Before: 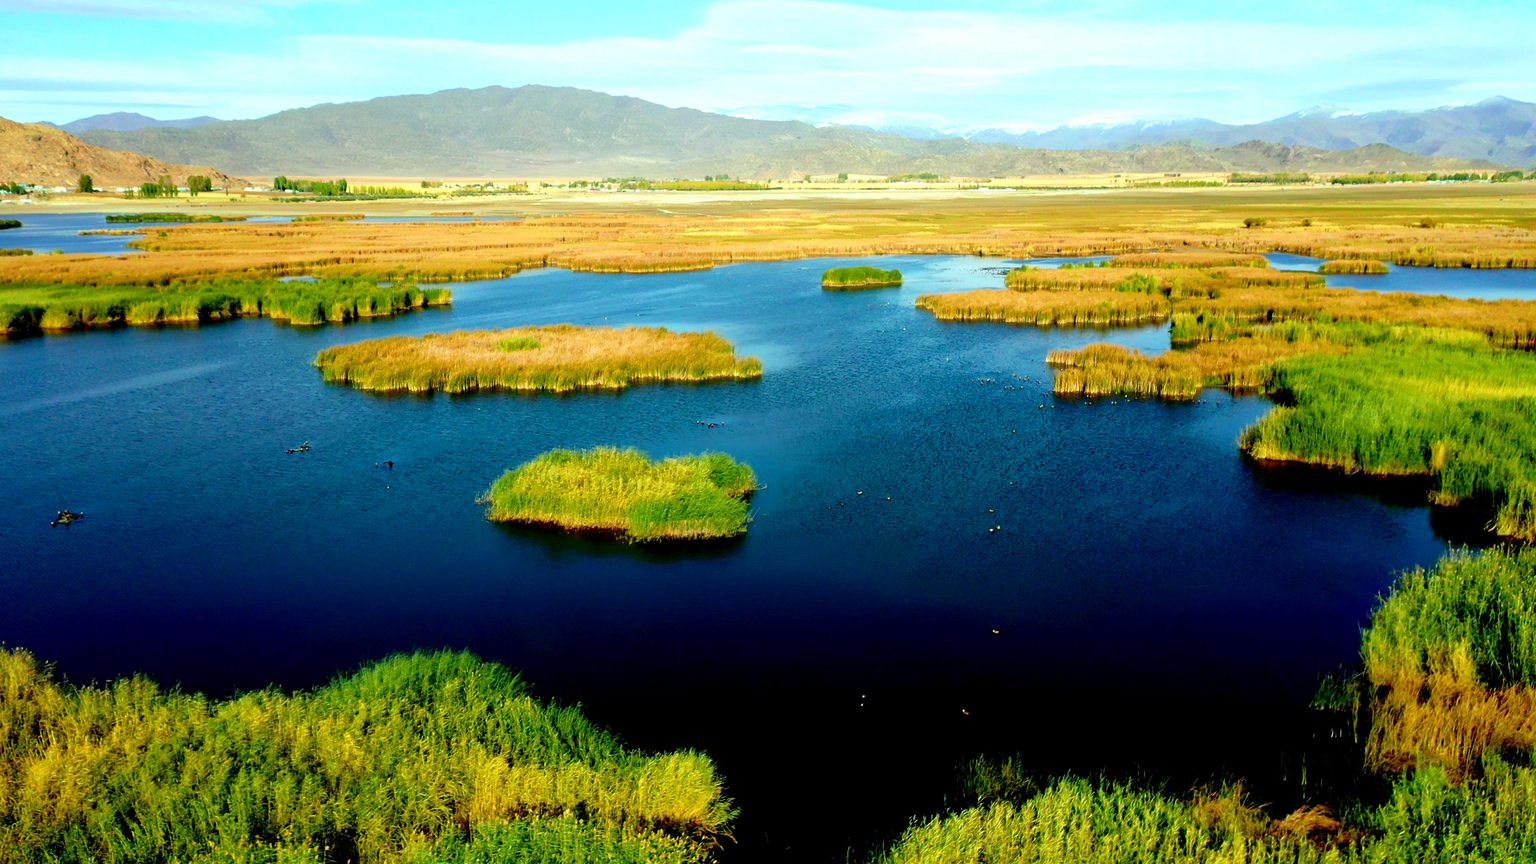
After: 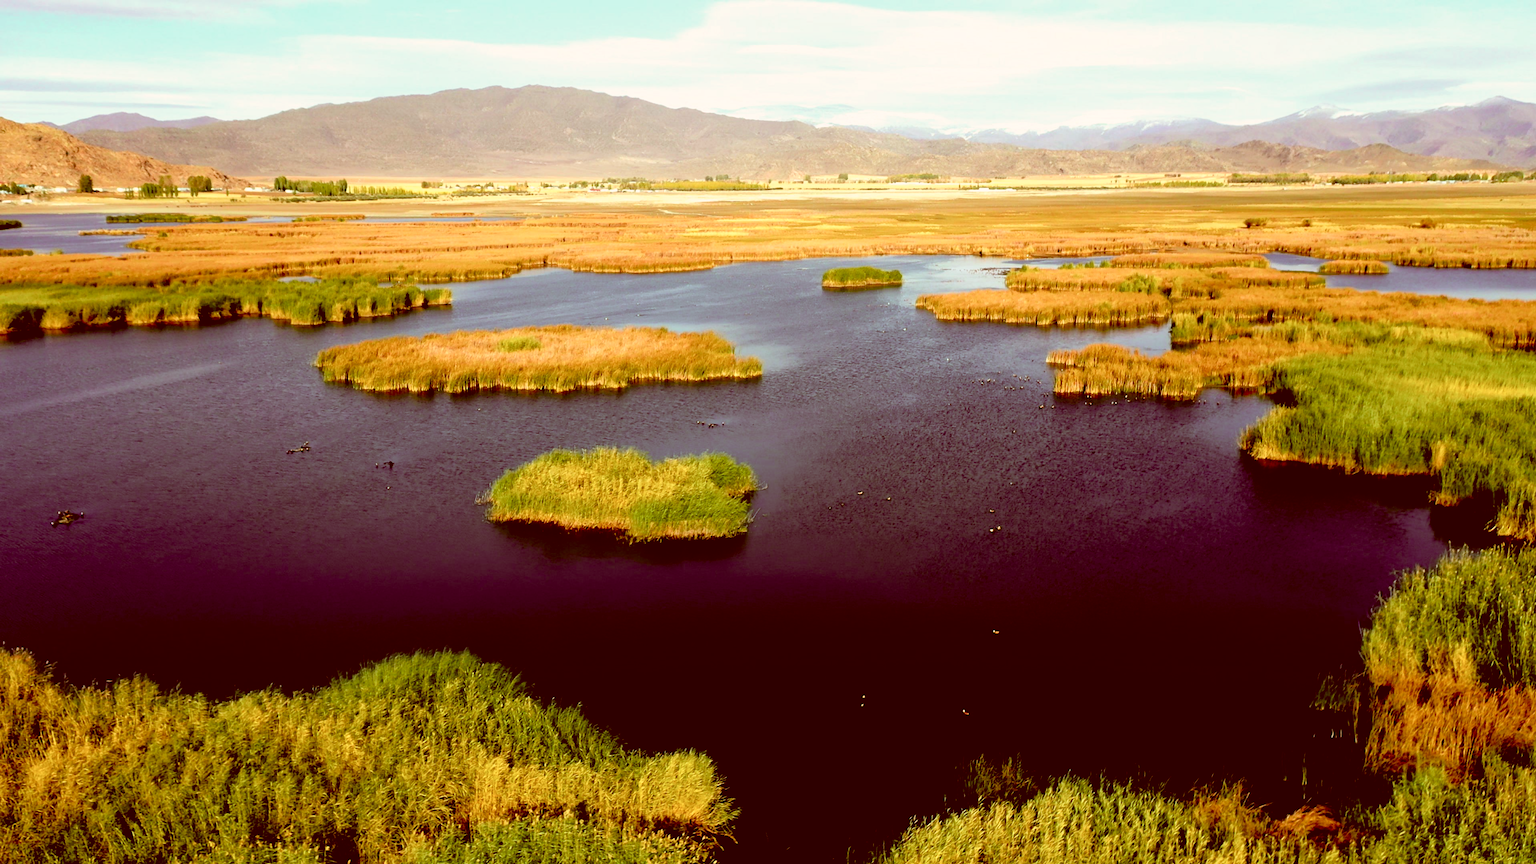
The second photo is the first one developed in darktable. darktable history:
color correction: highlights a* 9.4, highlights b* 9.06, shadows a* 39.72, shadows b* 39.83, saturation 0.775
